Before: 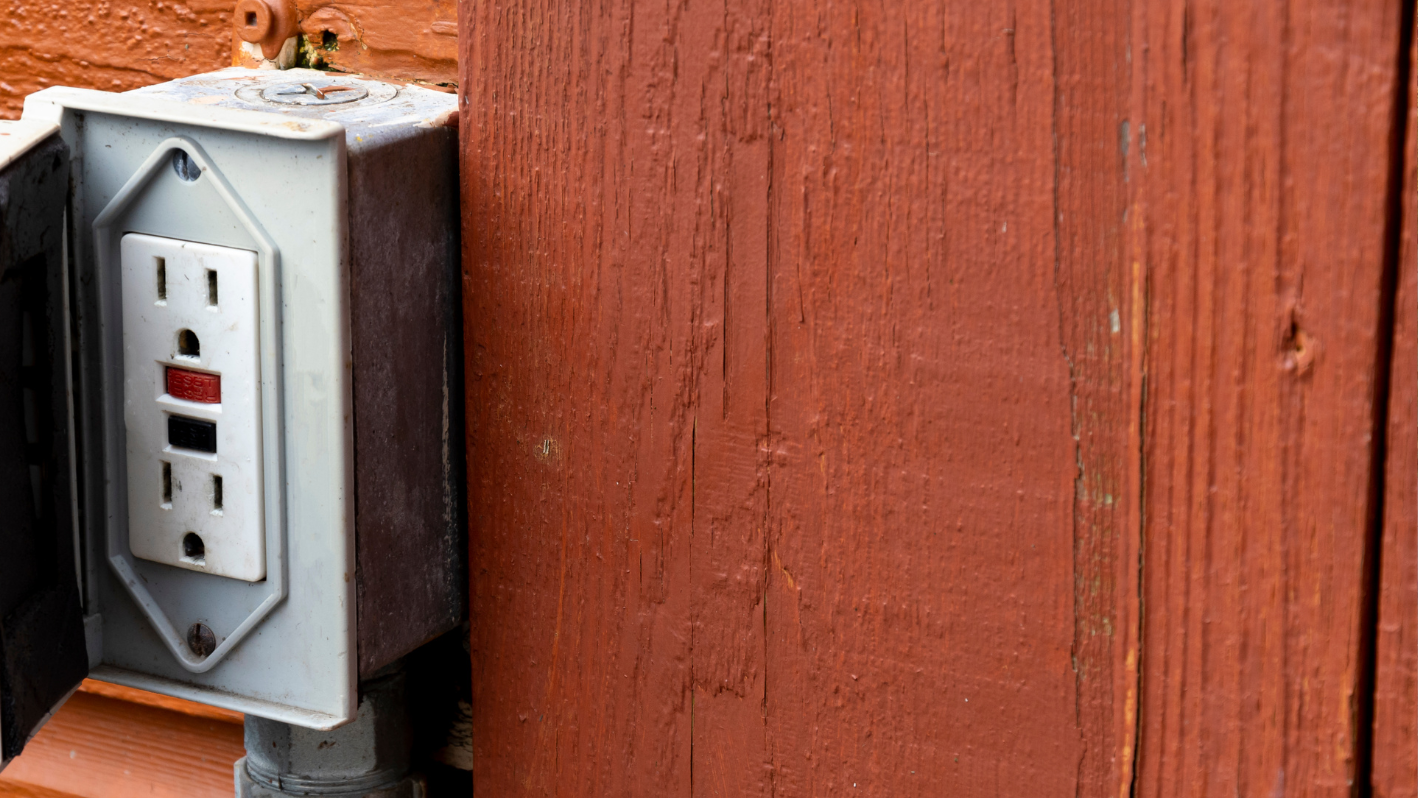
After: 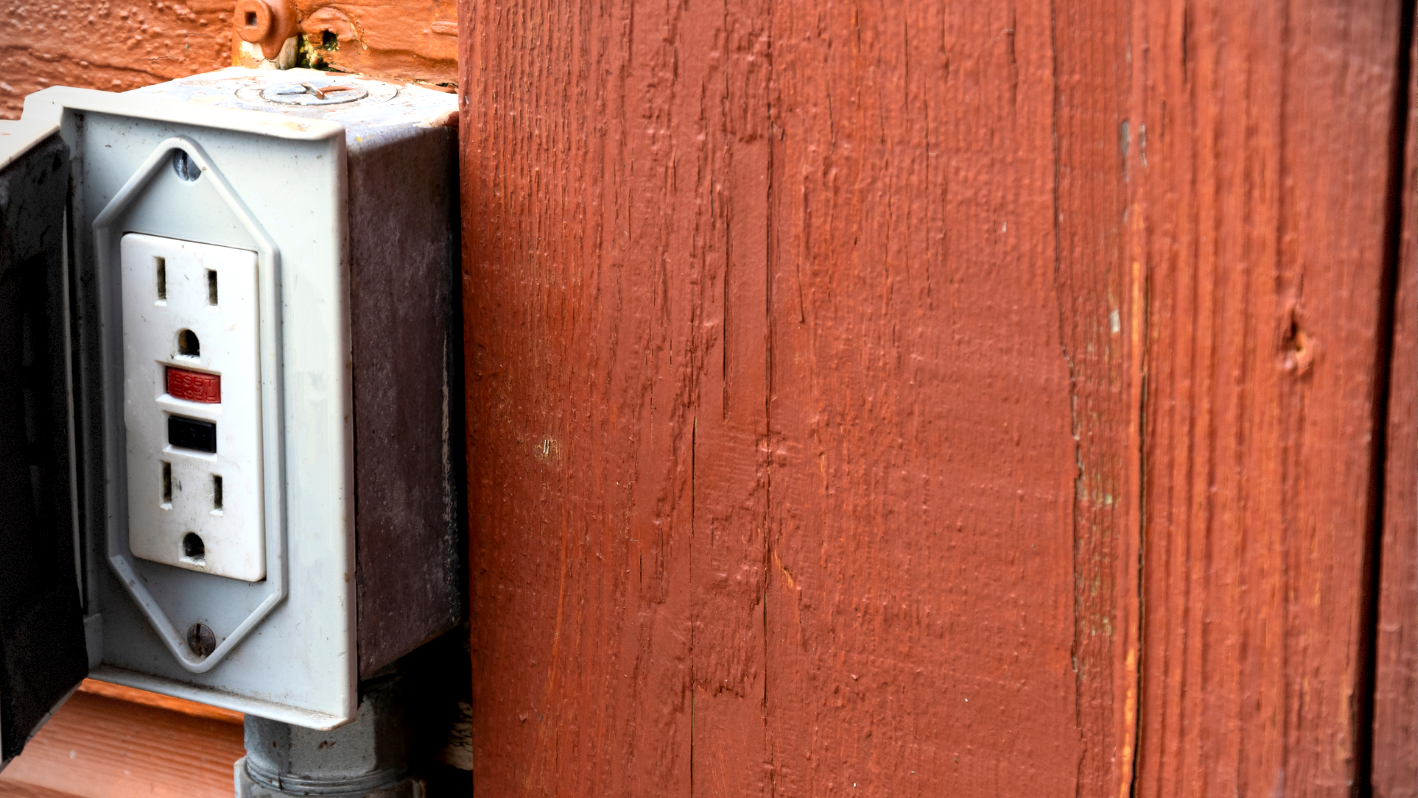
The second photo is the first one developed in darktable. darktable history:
vignetting: fall-off start 79.93%, dithering 8-bit output
local contrast: highlights 103%, shadows 102%, detail 120%, midtone range 0.2
base curve: curves: ch0 [(0, 0) (0.688, 0.865) (1, 1)]
